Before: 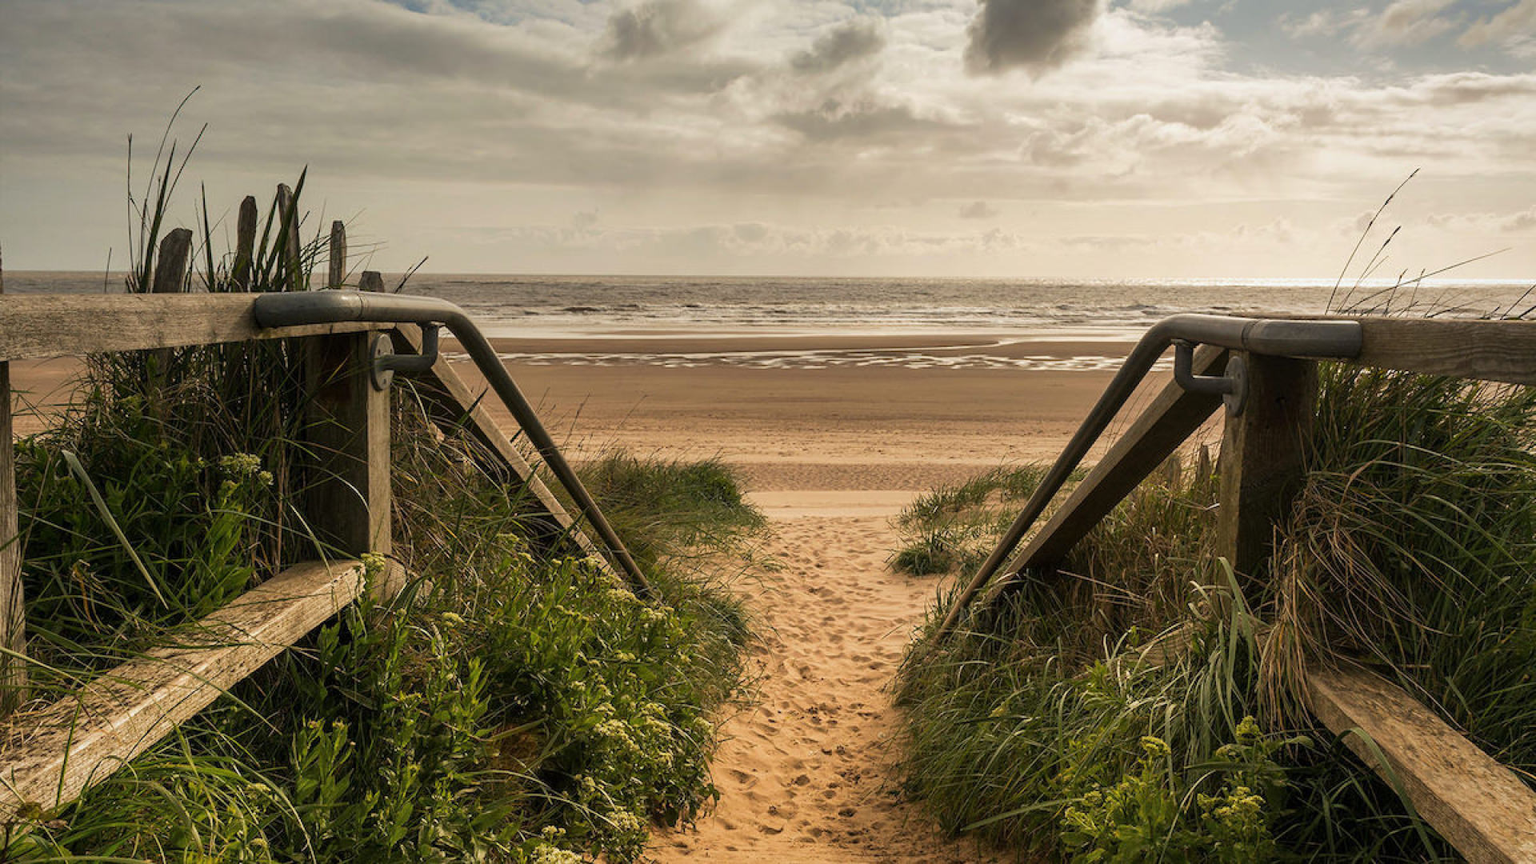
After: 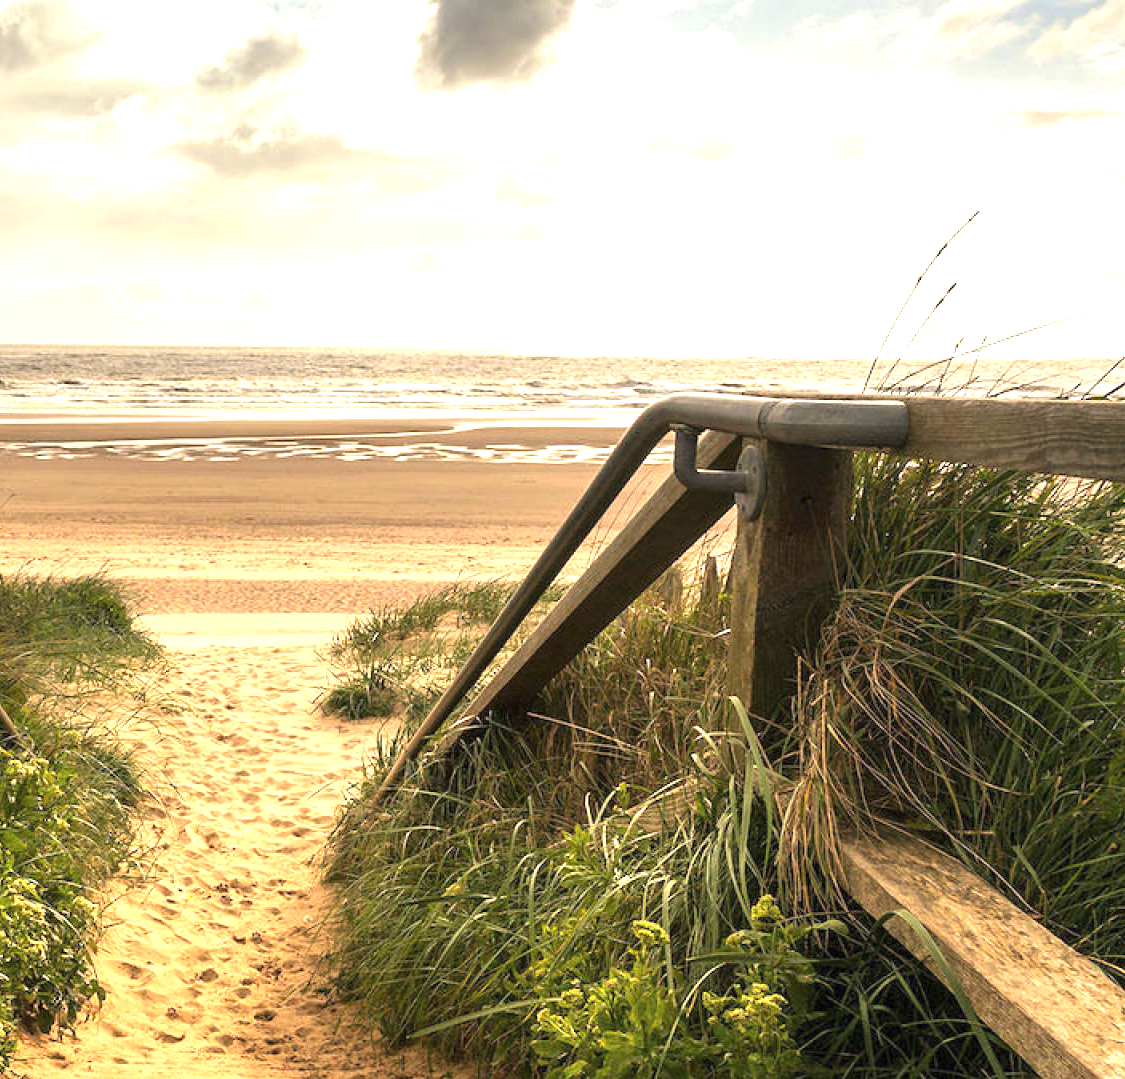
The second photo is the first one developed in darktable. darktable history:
exposure: black level correction 0, exposure 1.35 EV, compensate exposure bias true, compensate highlight preservation false
crop: left 41.402%
